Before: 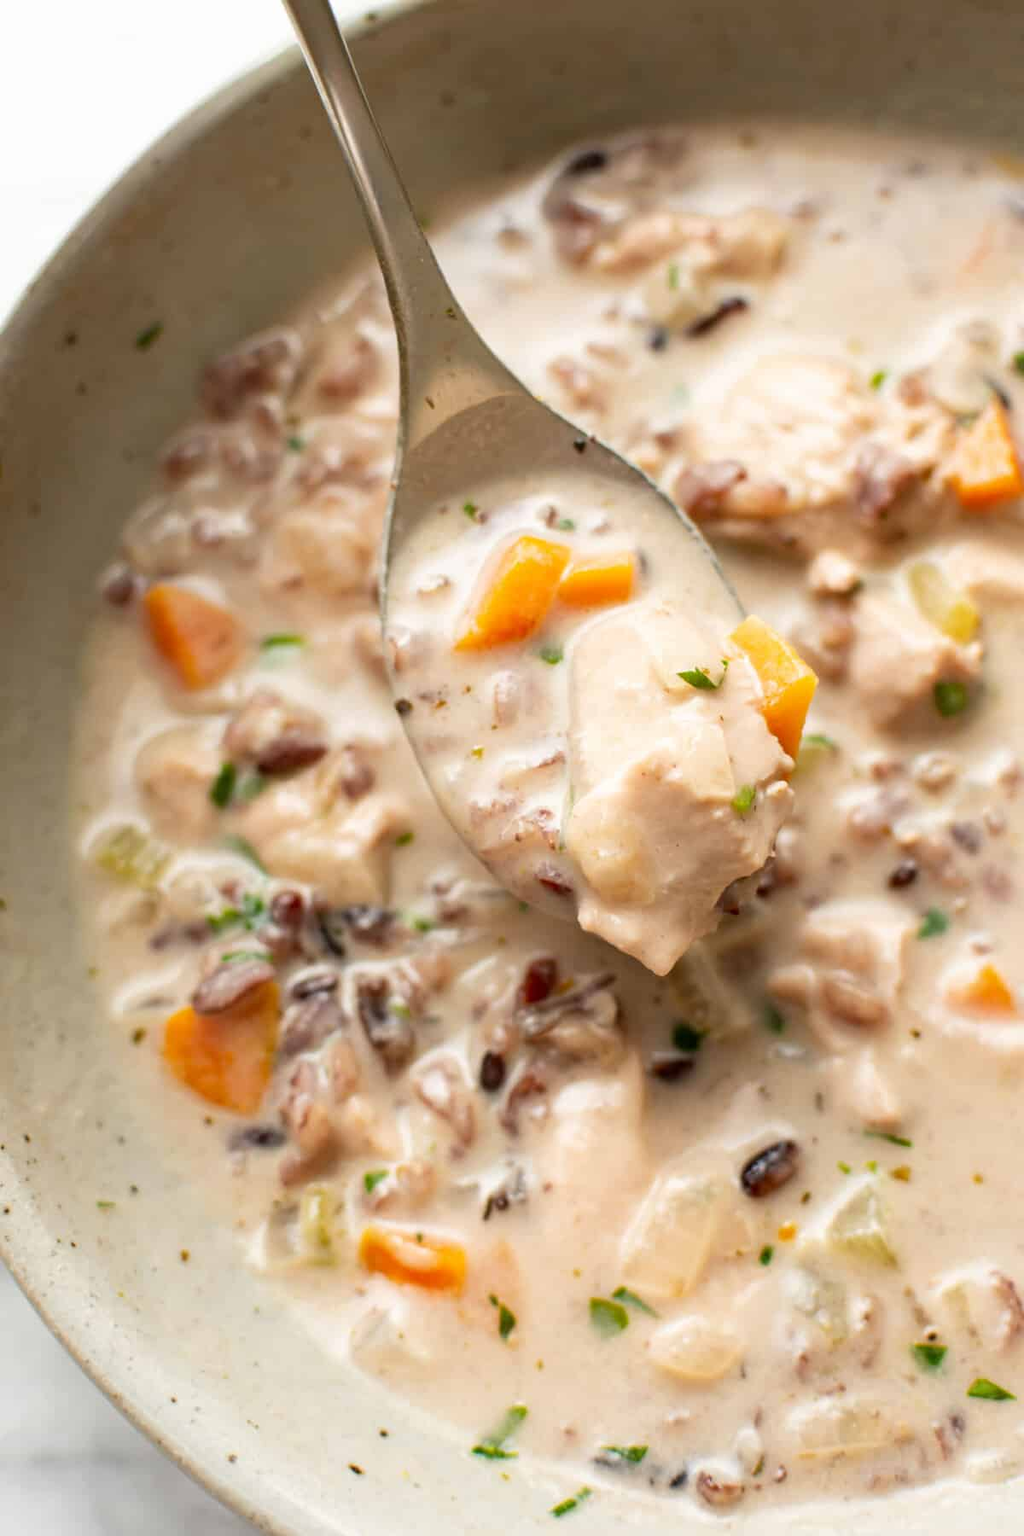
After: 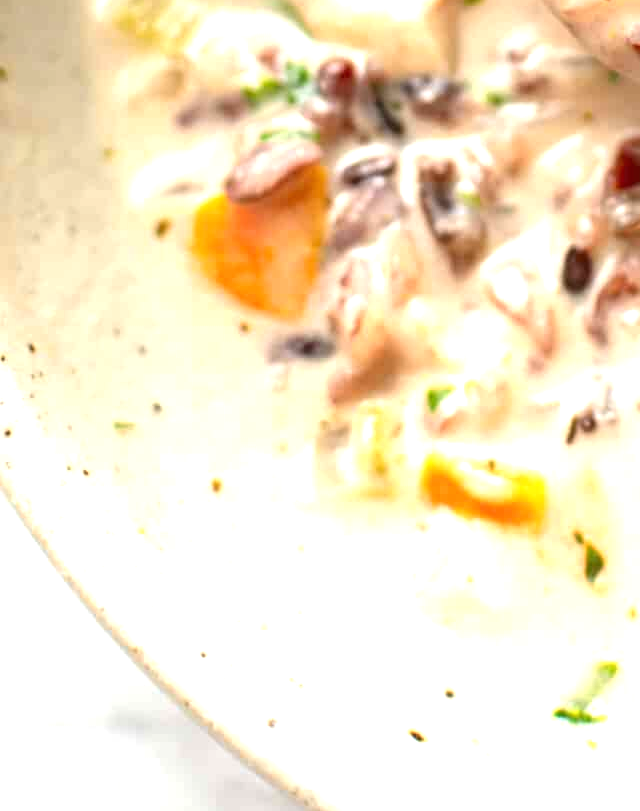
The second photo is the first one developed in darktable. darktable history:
exposure: black level correction 0, exposure 1.1 EV, compensate exposure bias true, compensate highlight preservation false
crop and rotate: top 54.778%, right 46.61%, bottom 0.159%
